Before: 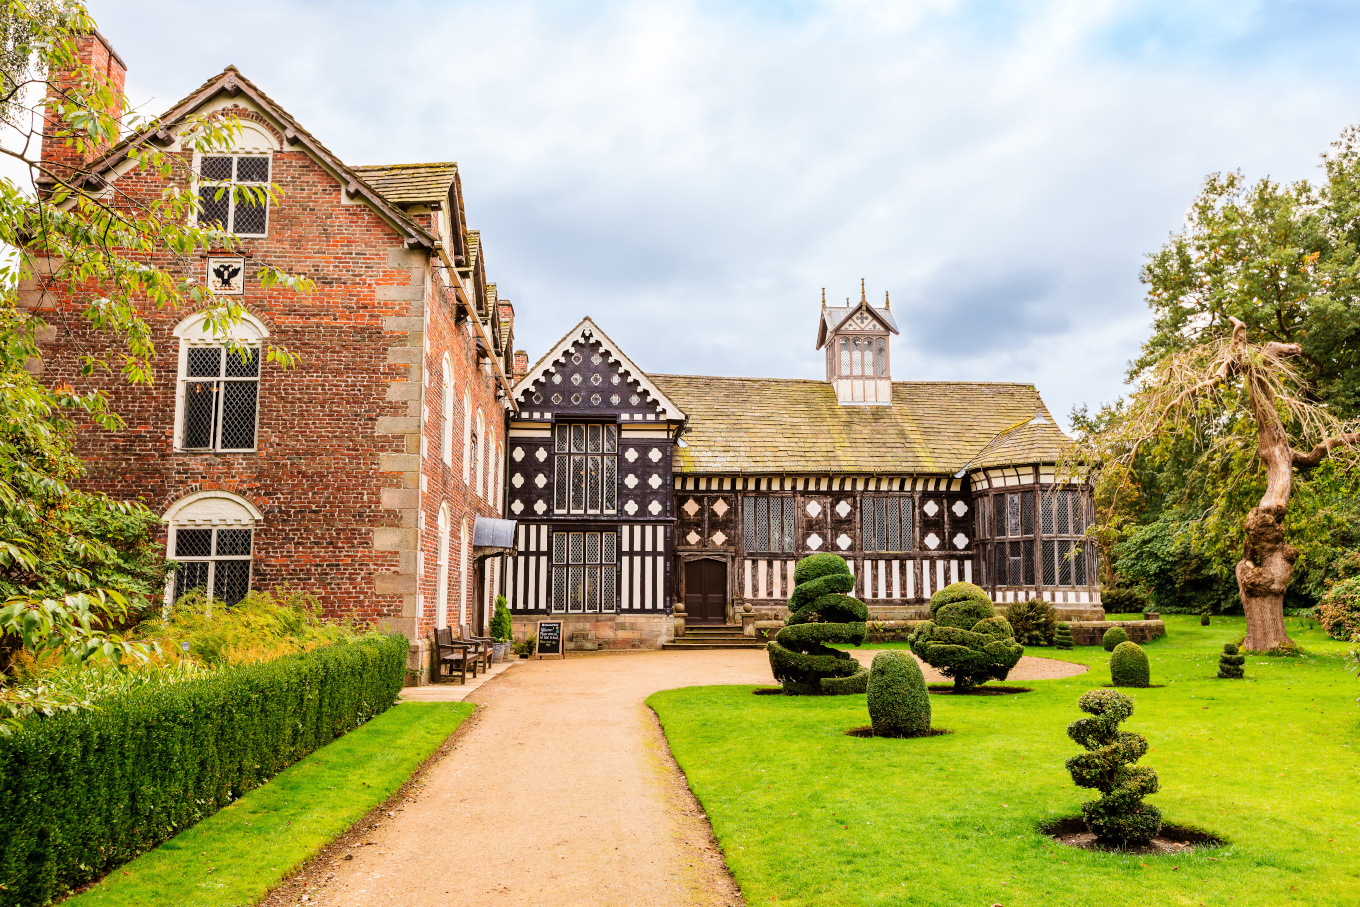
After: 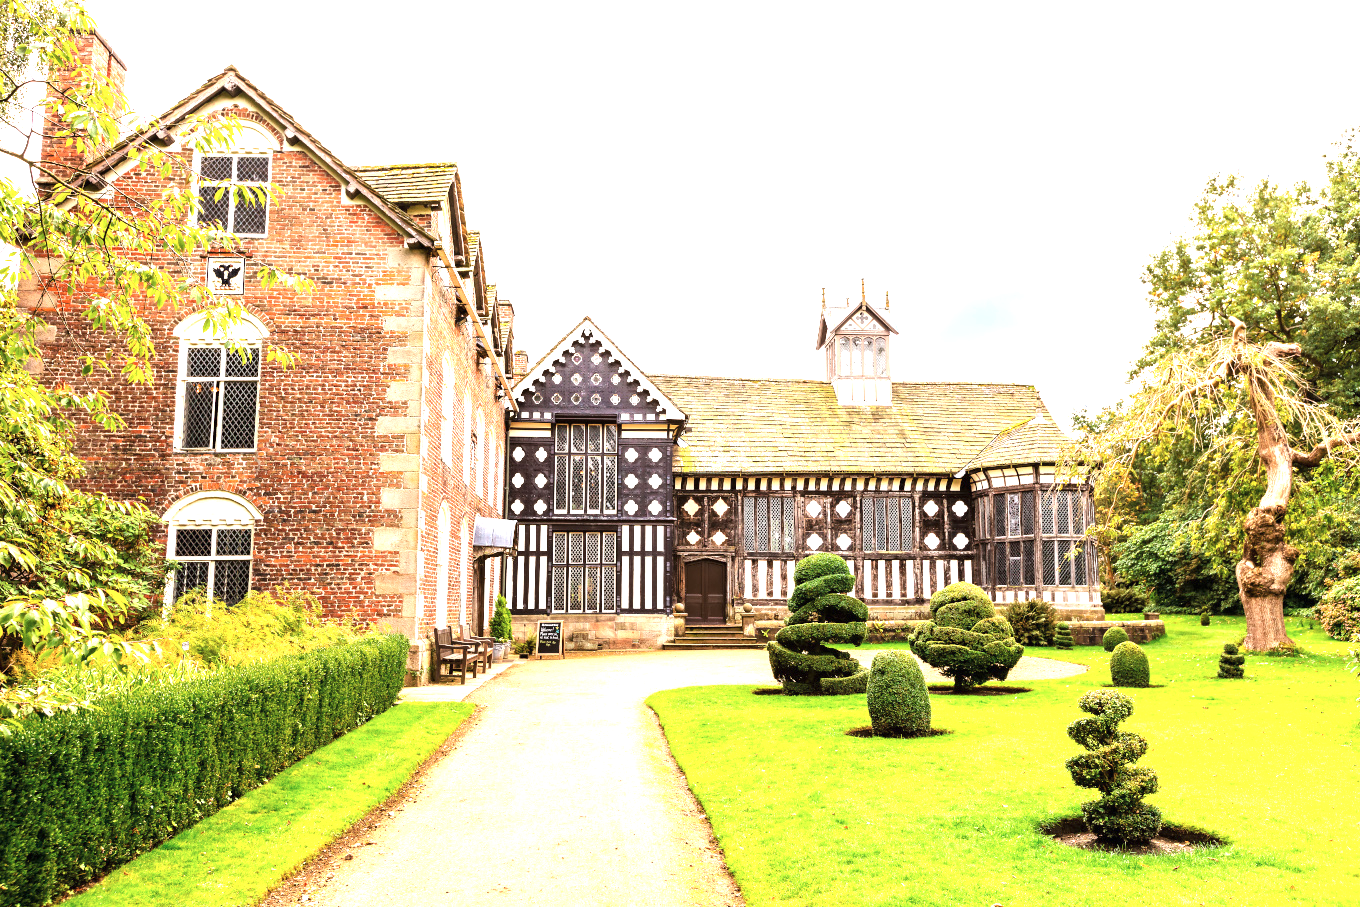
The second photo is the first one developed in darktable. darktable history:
exposure: black level correction 0, exposure 1.2 EV, compensate exposure bias true, compensate highlight preservation false
contrast brightness saturation: saturation -0.1
